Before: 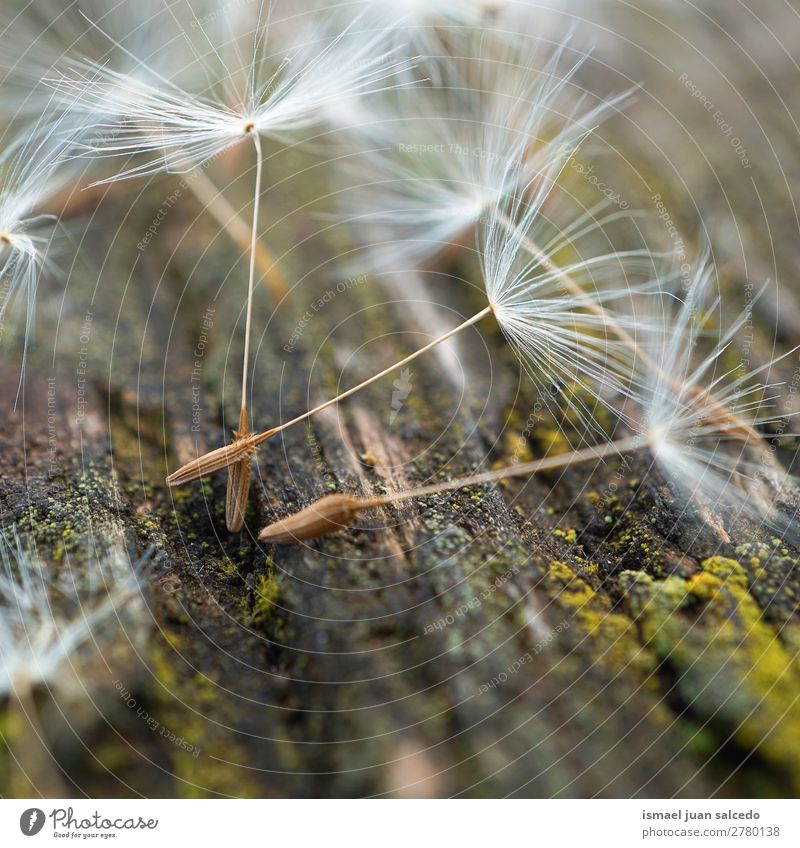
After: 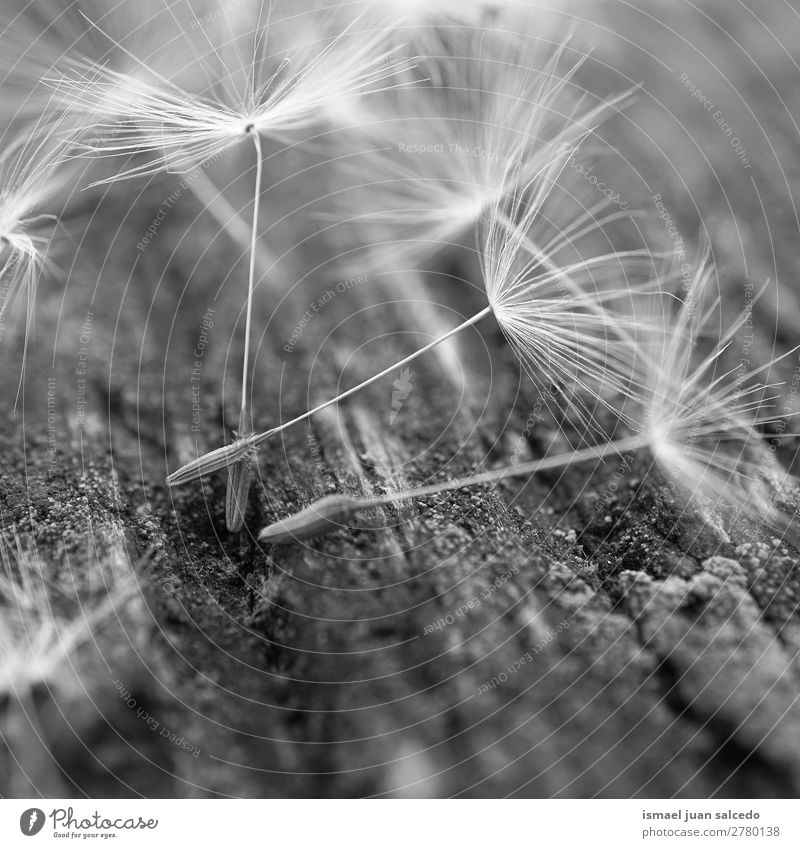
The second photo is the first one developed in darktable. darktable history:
color contrast: green-magenta contrast 0, blue-yellow contrast 0
velvia: on, module defaults
